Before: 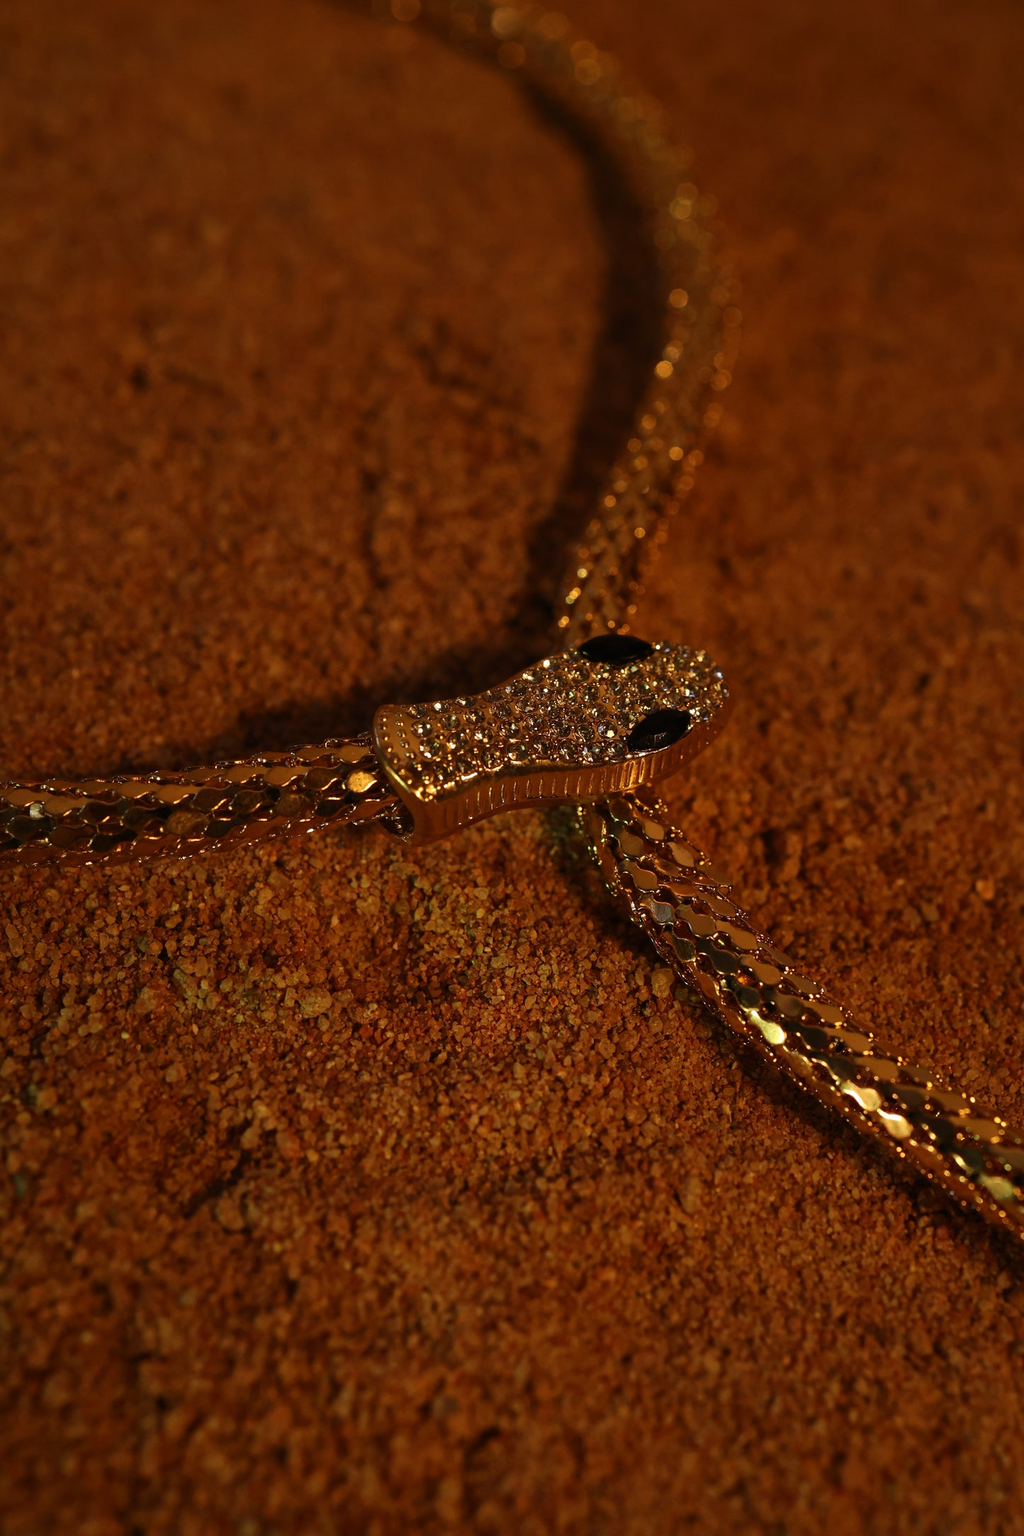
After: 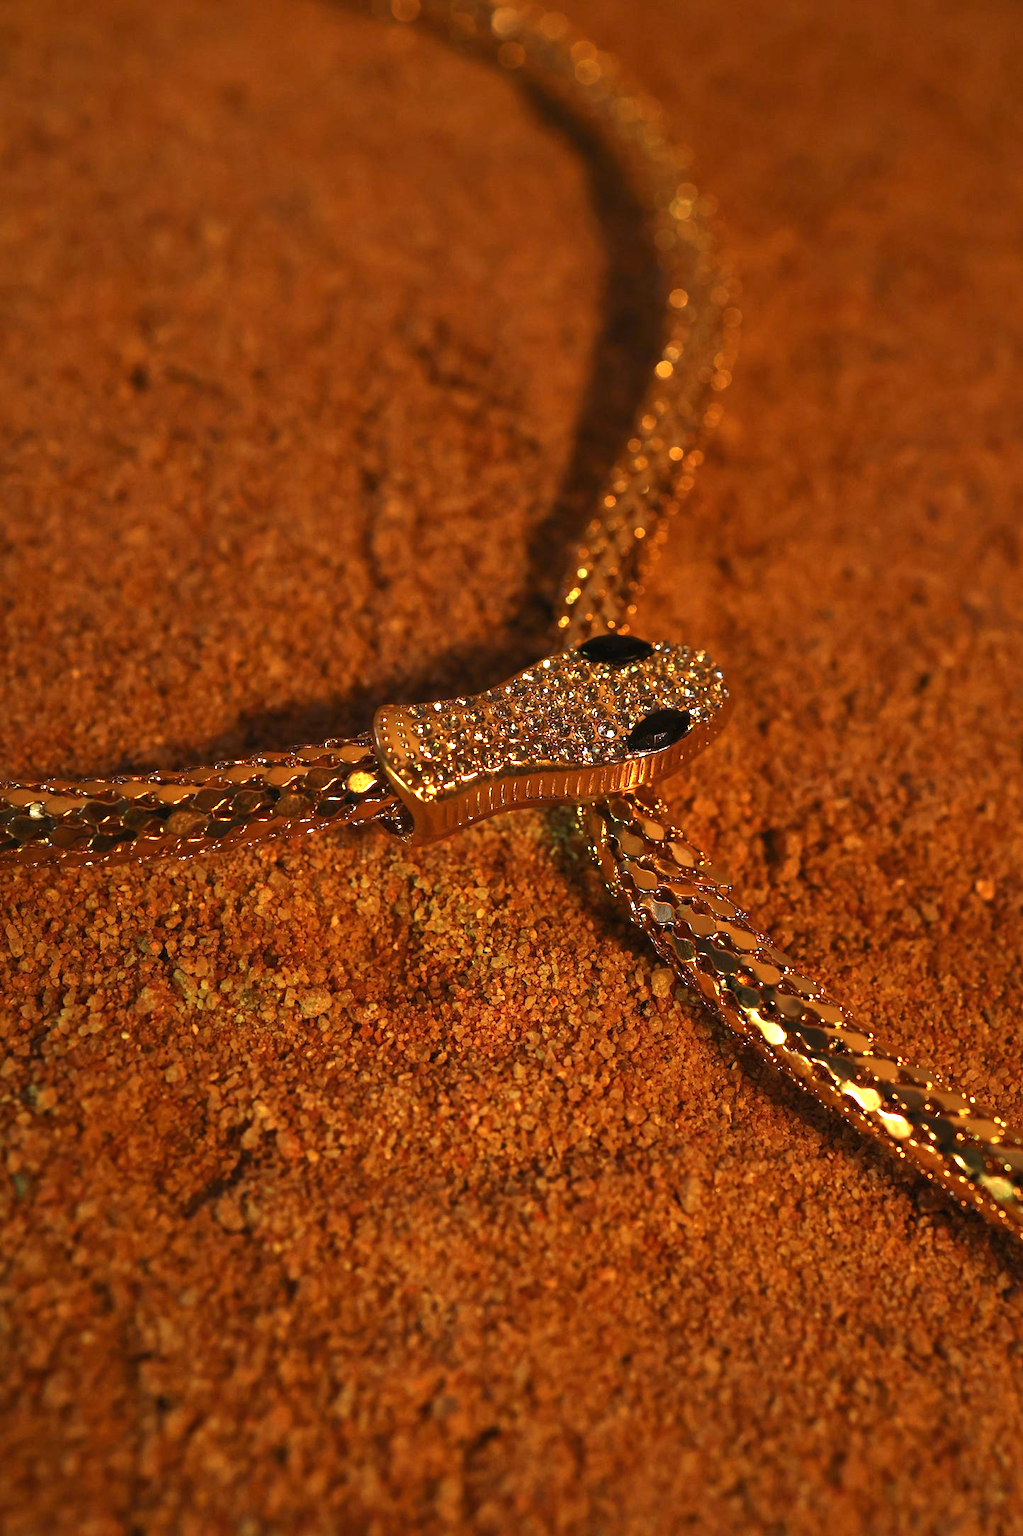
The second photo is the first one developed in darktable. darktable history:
exposure: black level correction 0, exposure 1.3 EV, compensate highlight preservation false
